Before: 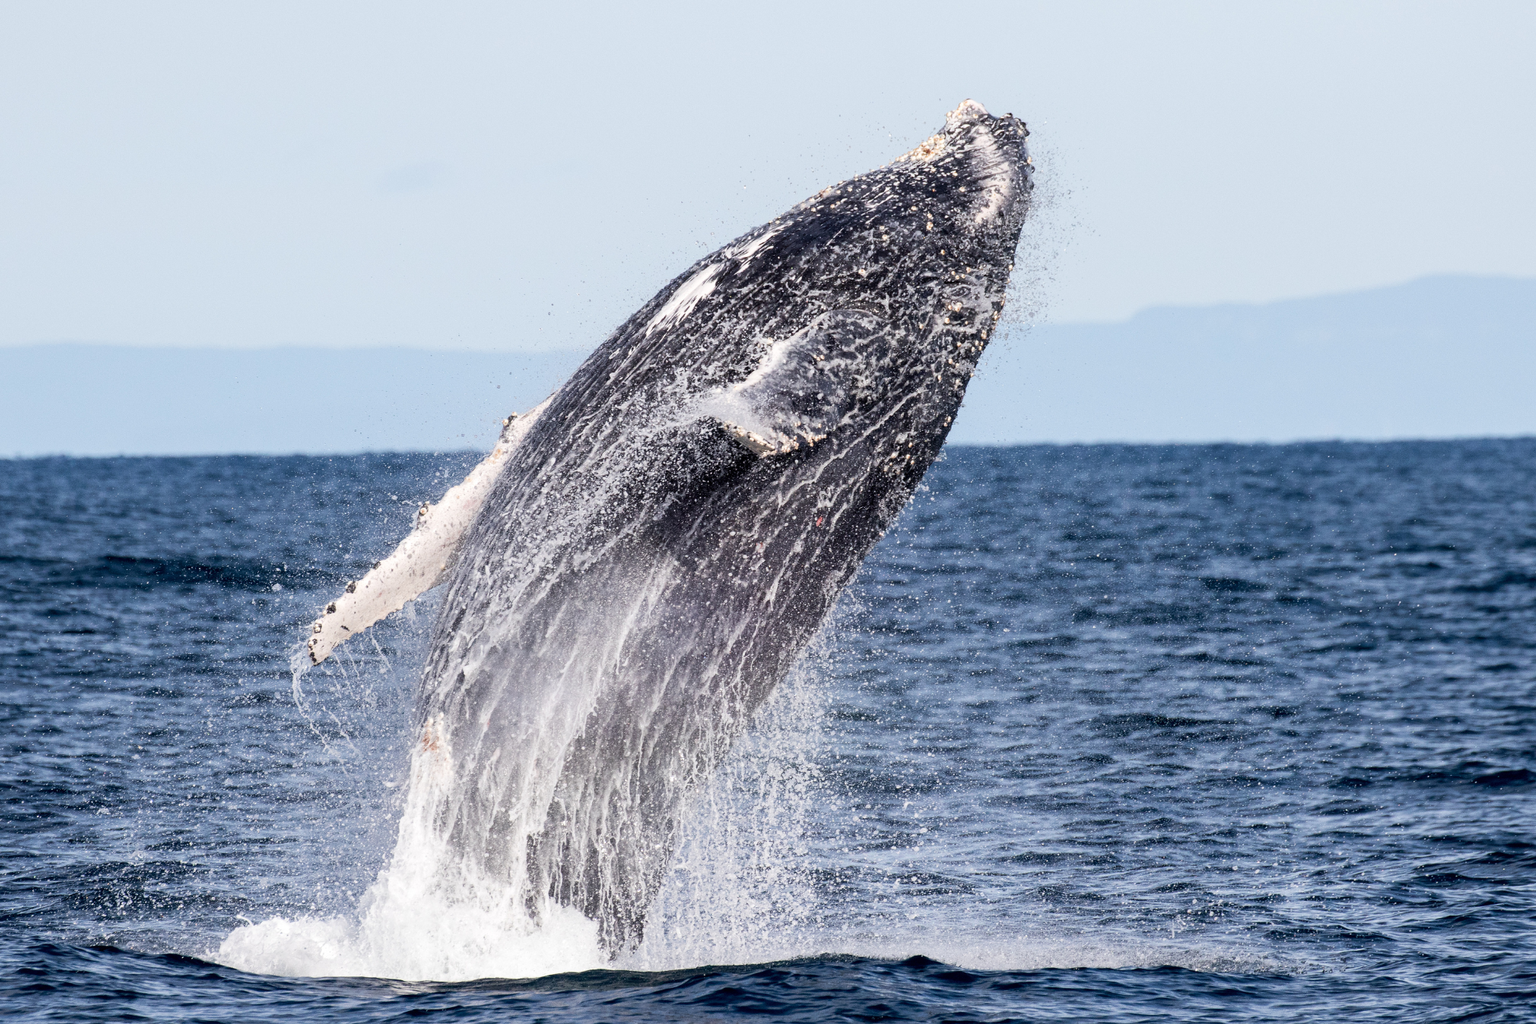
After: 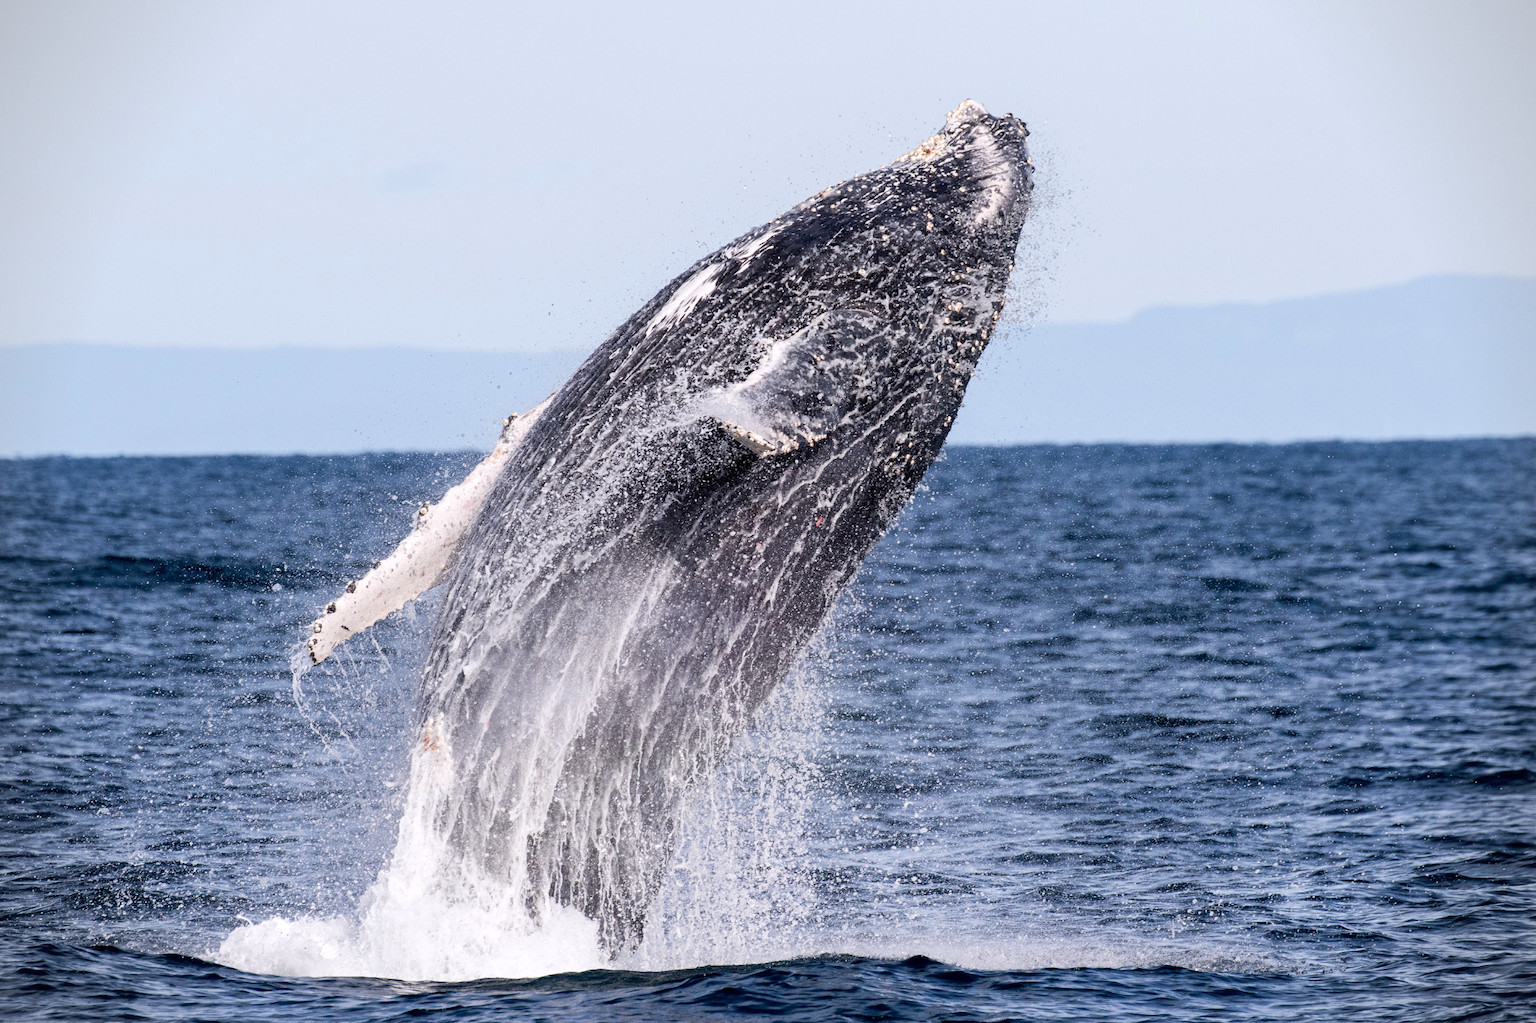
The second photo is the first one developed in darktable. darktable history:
white balance: red 1.009, blue 1.027
vignetting: fall-off start 91.19%
